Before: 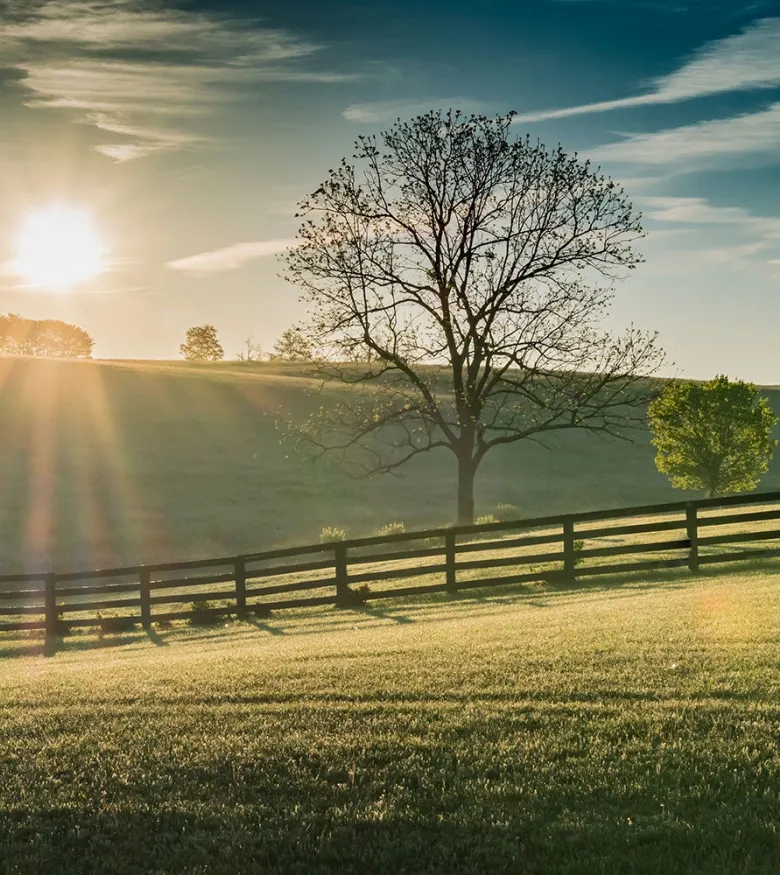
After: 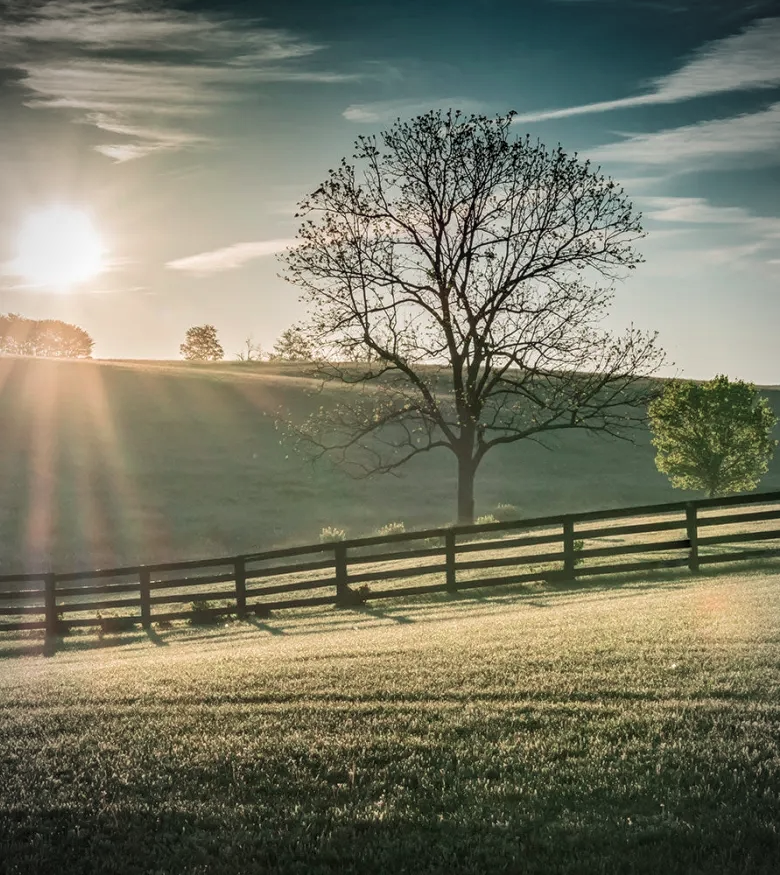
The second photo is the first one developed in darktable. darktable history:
color contrast: blue-yellow contrast 0.7
tone equalizer: on, module defaults
vignetting: fall-off start 87%, automatic ratio true
local contrast: on, module defaults
